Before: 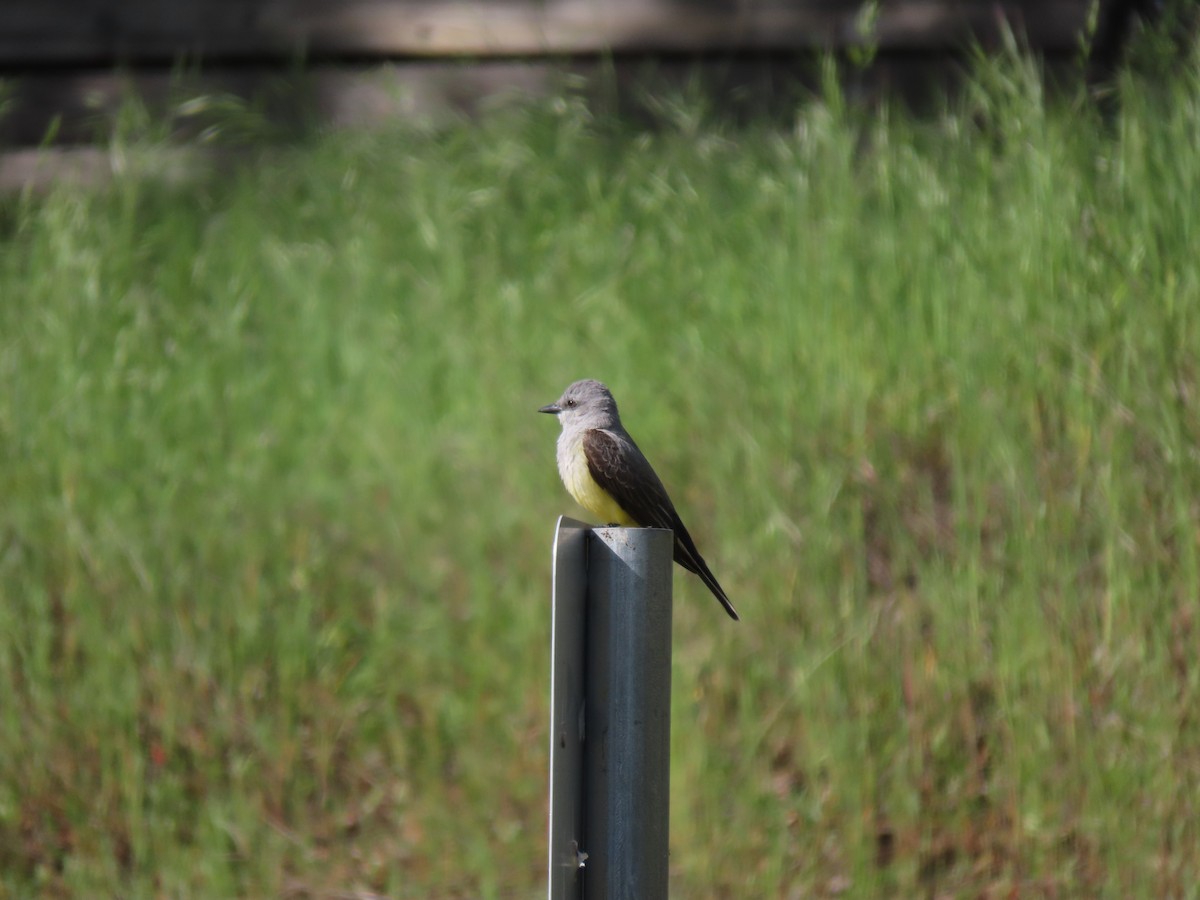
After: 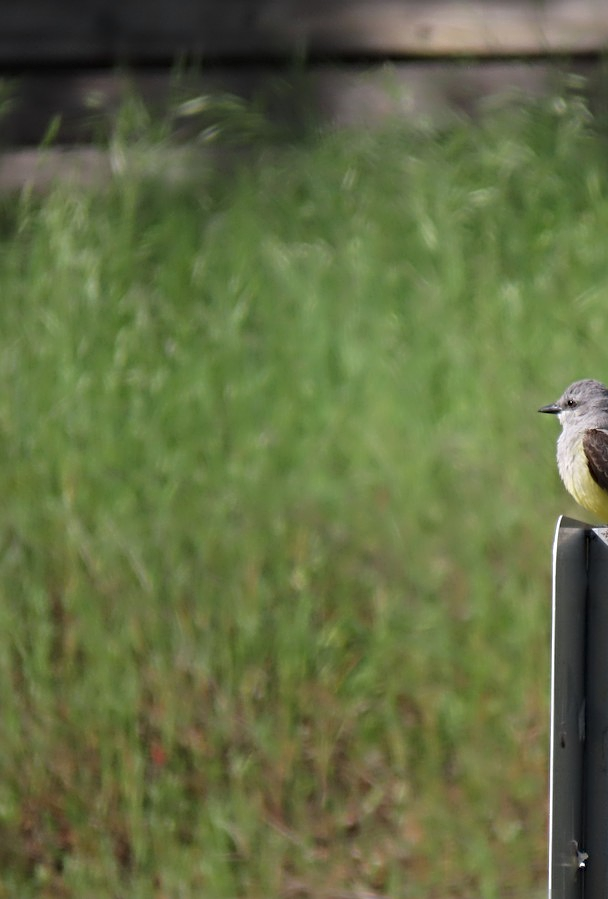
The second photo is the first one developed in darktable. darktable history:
sharpen: radius 3.951
crop and rotate: left 0.043%, top 0%, right 49.246%
